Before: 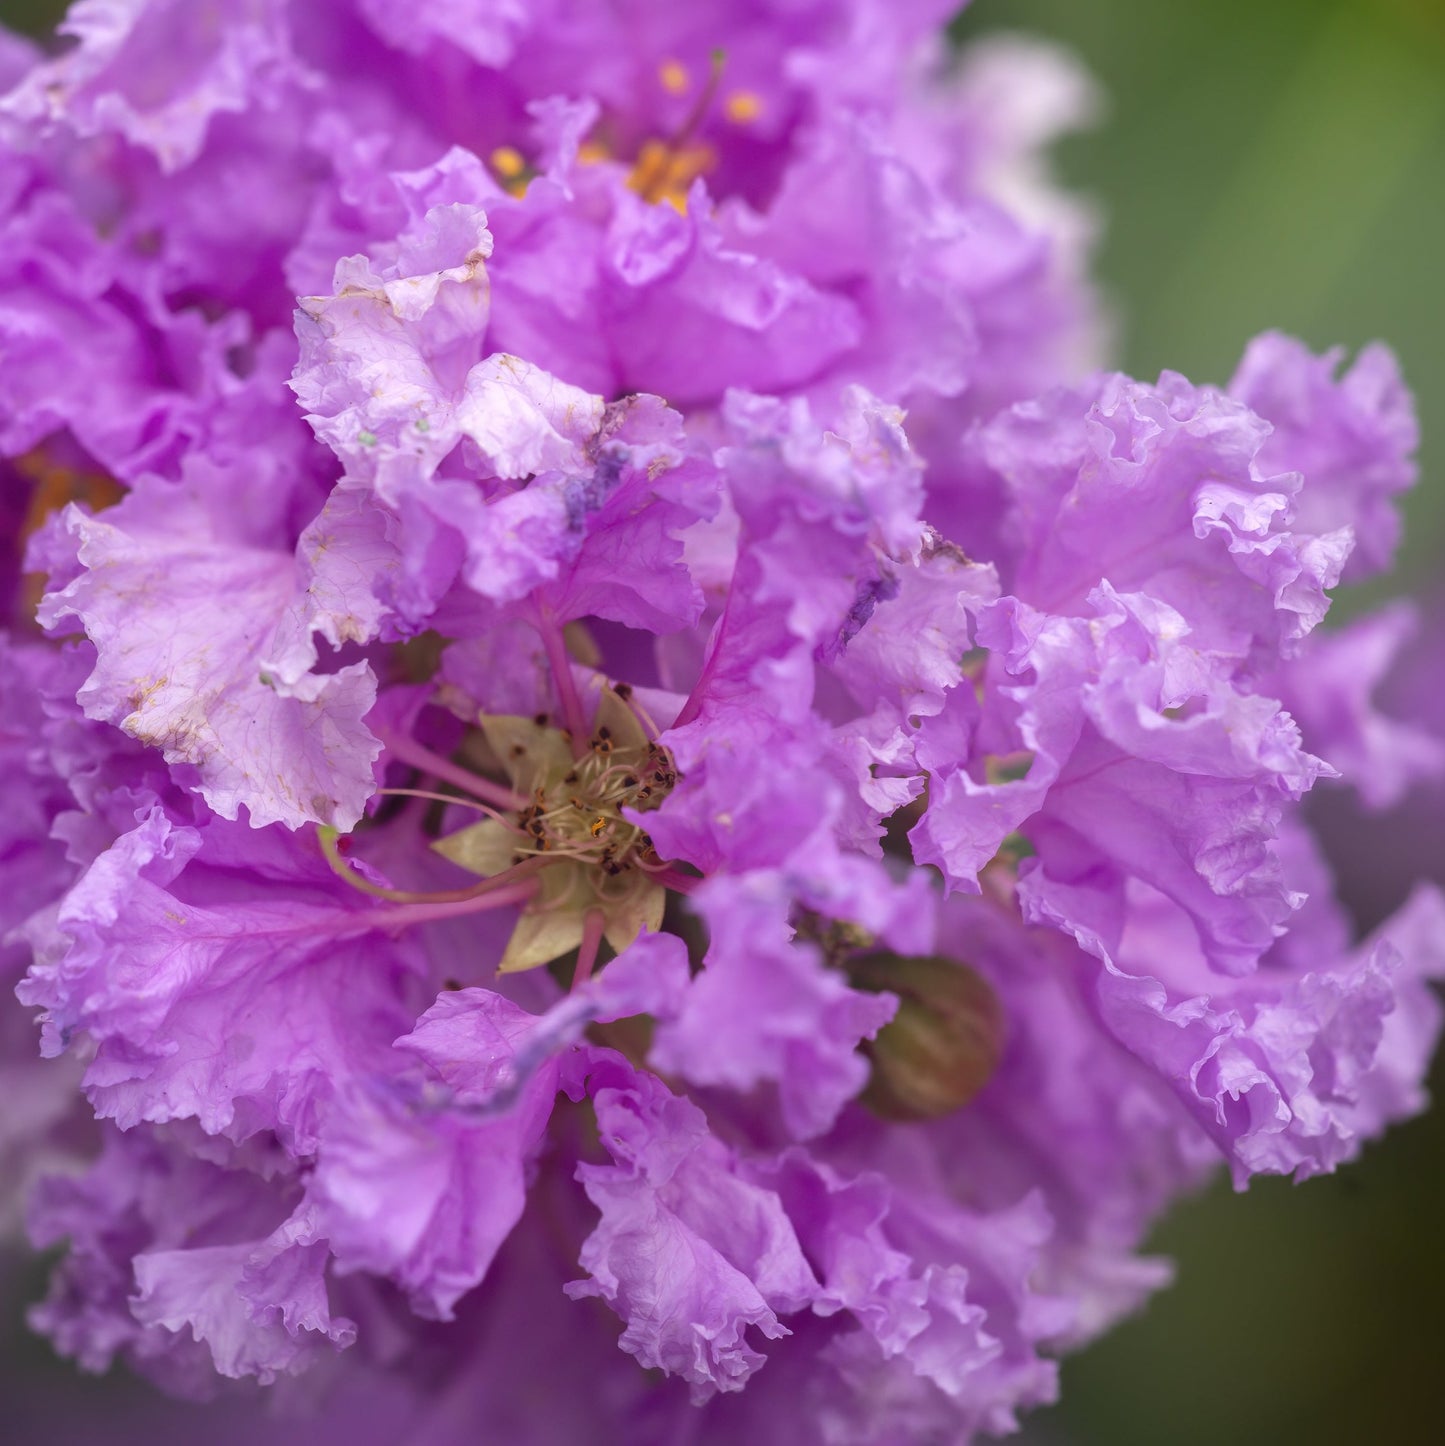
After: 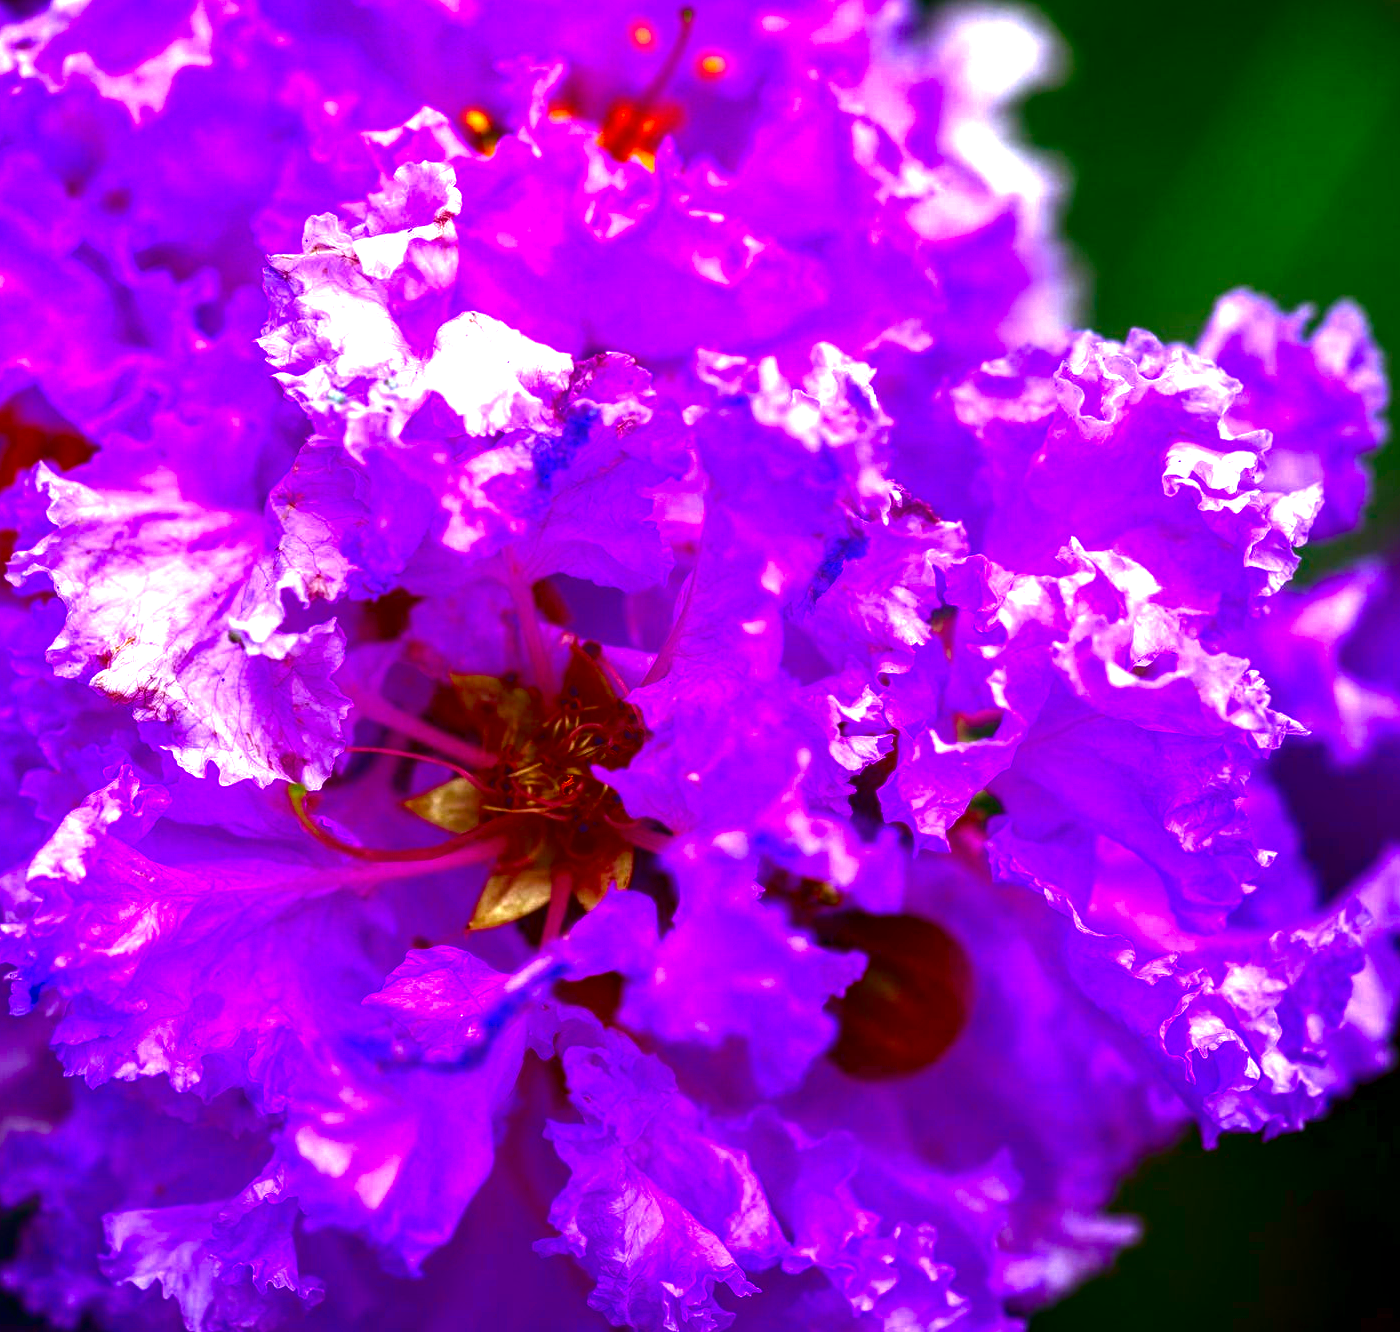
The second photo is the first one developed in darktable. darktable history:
crop: left 2.193%, top 2.943%, right 0.867%, bottom 4.892%
color correction: highlights a* -2.46, highlights b* -18.23
sharpen: radius 5.36, amount 0.314, threshold 26.311
local contrast: detail 130%
contrast brightness saturation: brightness -0.989, saturation 0.993
exposure: black level correction 0, exposure 0.499 EV, compensate exposure bias true, compensate highlight preservation false
color balance rgb: global offset › chroma 0.137%, global offset › hue 253.87°, perceptual saturation grading › global saturation 19.511%, perceptual saturation grading › highlights -25.265%, perceptual saturation grading › shadows 49.487%, perceptual brilliance grading › global brilliance 12.809%, global vibrance 25.177%
